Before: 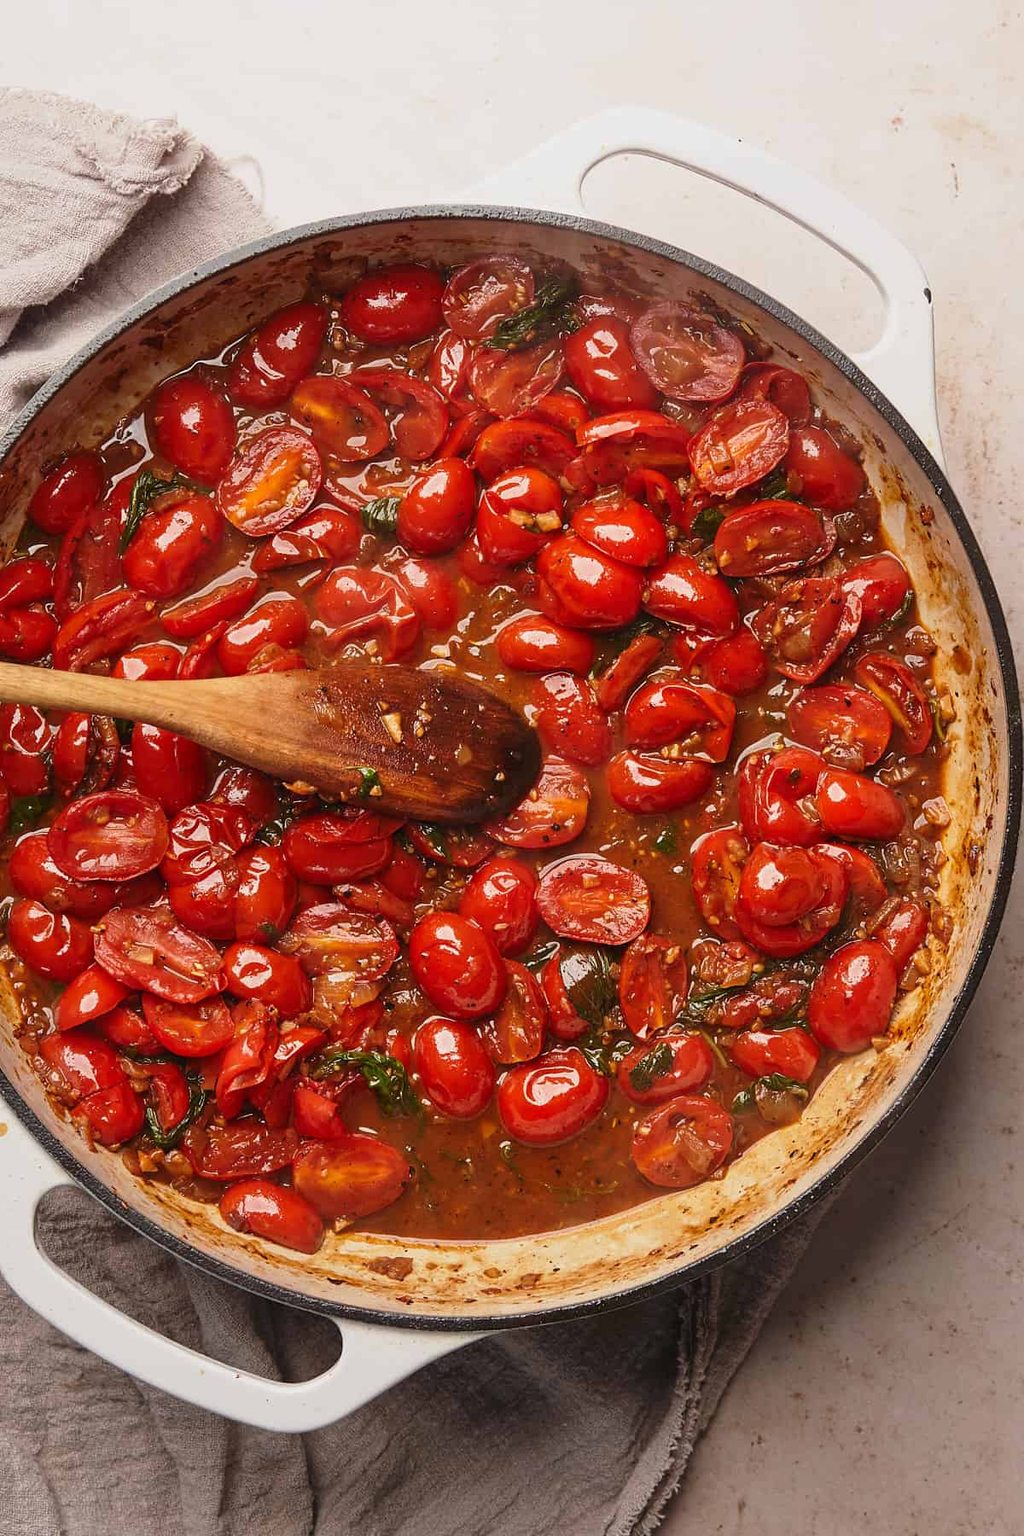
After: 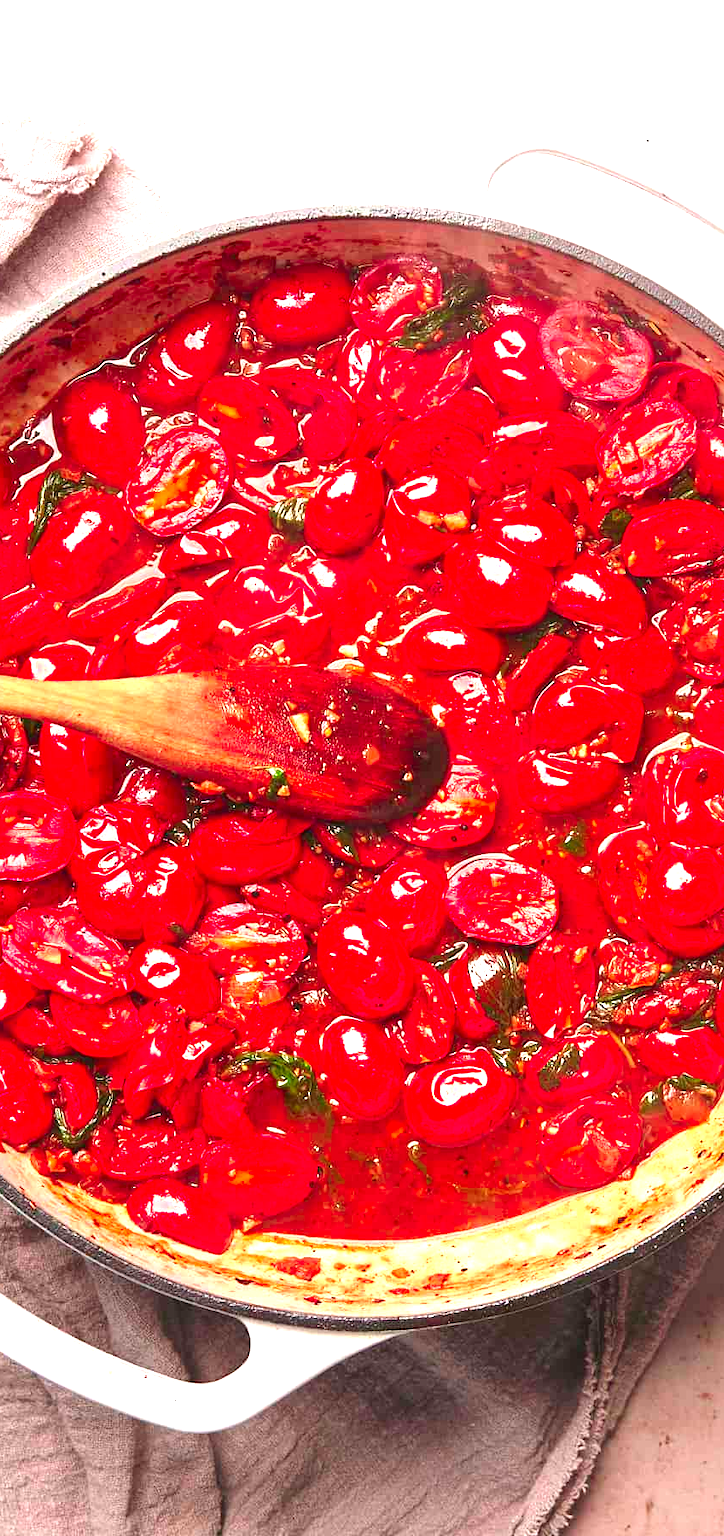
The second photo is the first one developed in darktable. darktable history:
color contrast: green-magenta contrast 1.73, blue-yellow contrast 1.15
crop and rotate: left 9.061%, right 20.142%
exposure: black level correction 0, exposure 1.3 EV, compensate exposure bias true, compensate highlight preservation false
